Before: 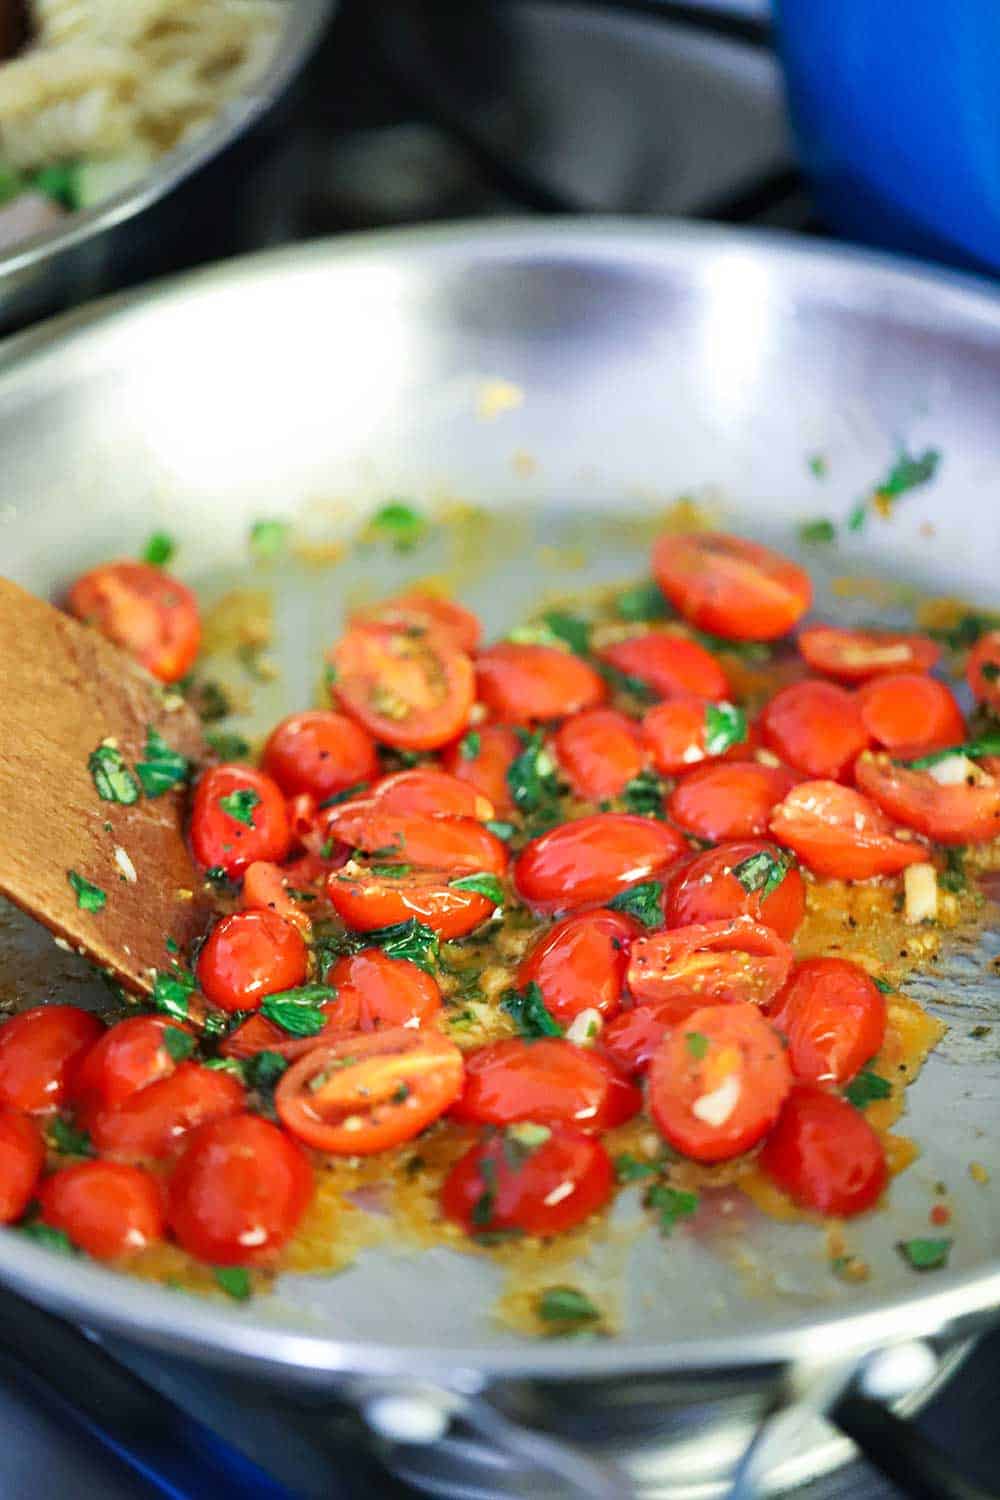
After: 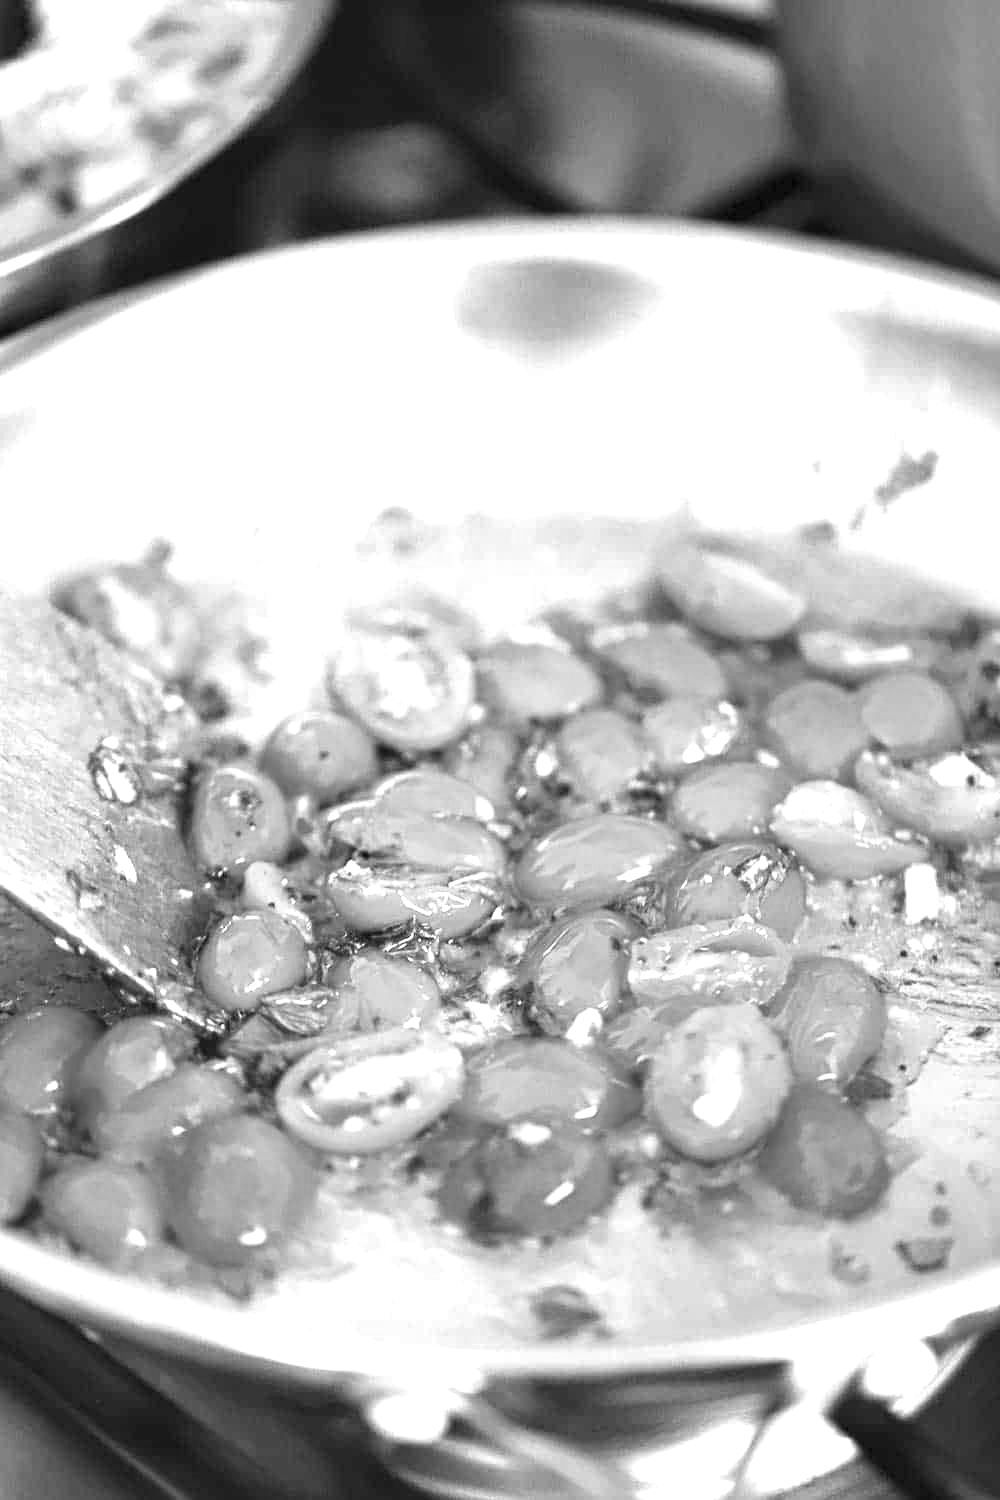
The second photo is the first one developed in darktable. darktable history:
exposure: black level correction 0, exposure 1.2 EV, compensate exposure bias true, compensate highlight preservation false
monochrome: on, module defaults
